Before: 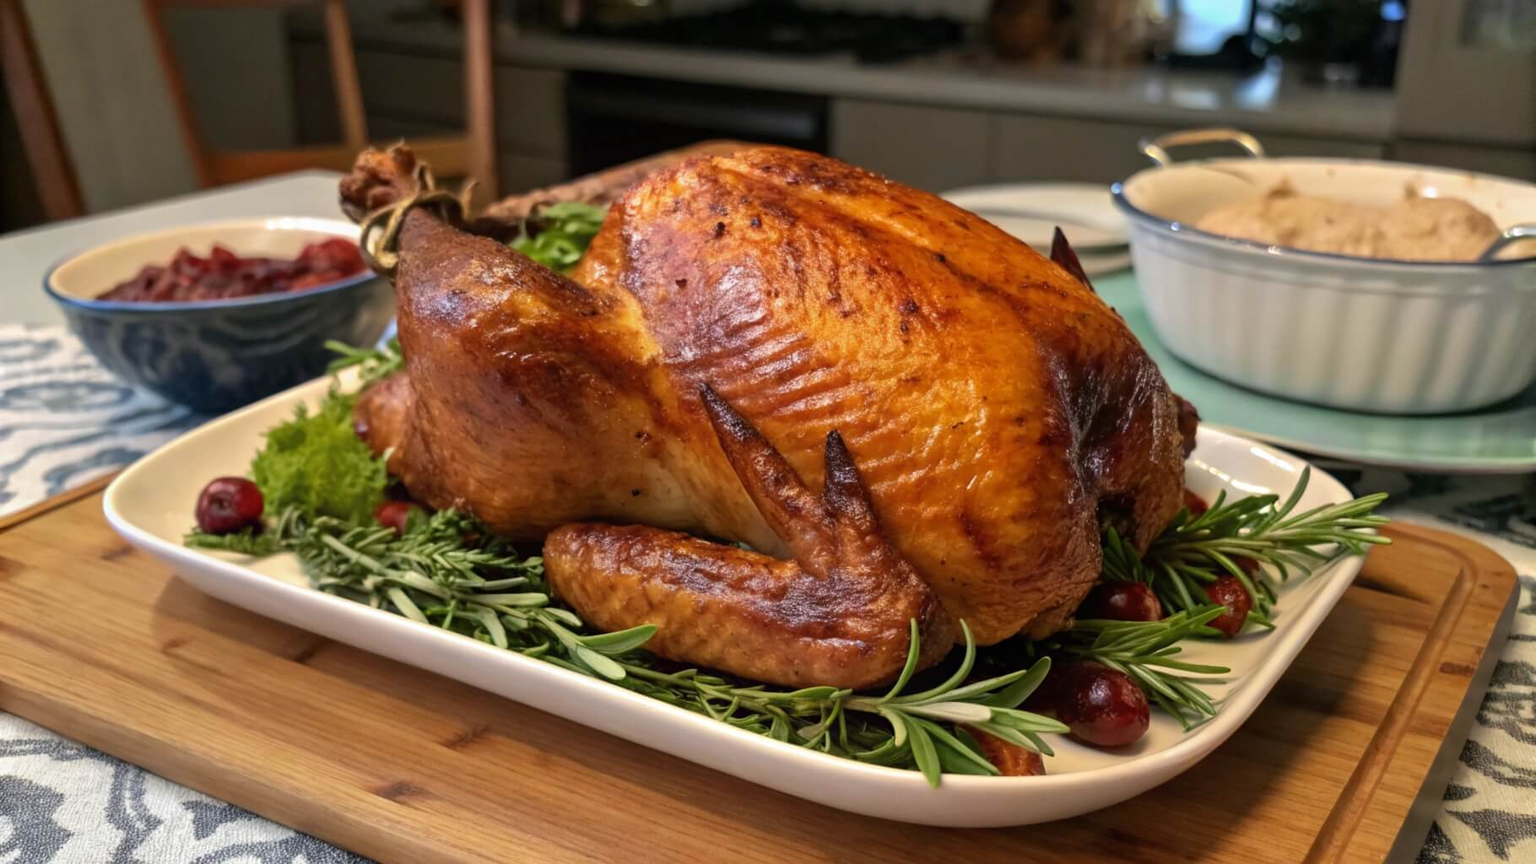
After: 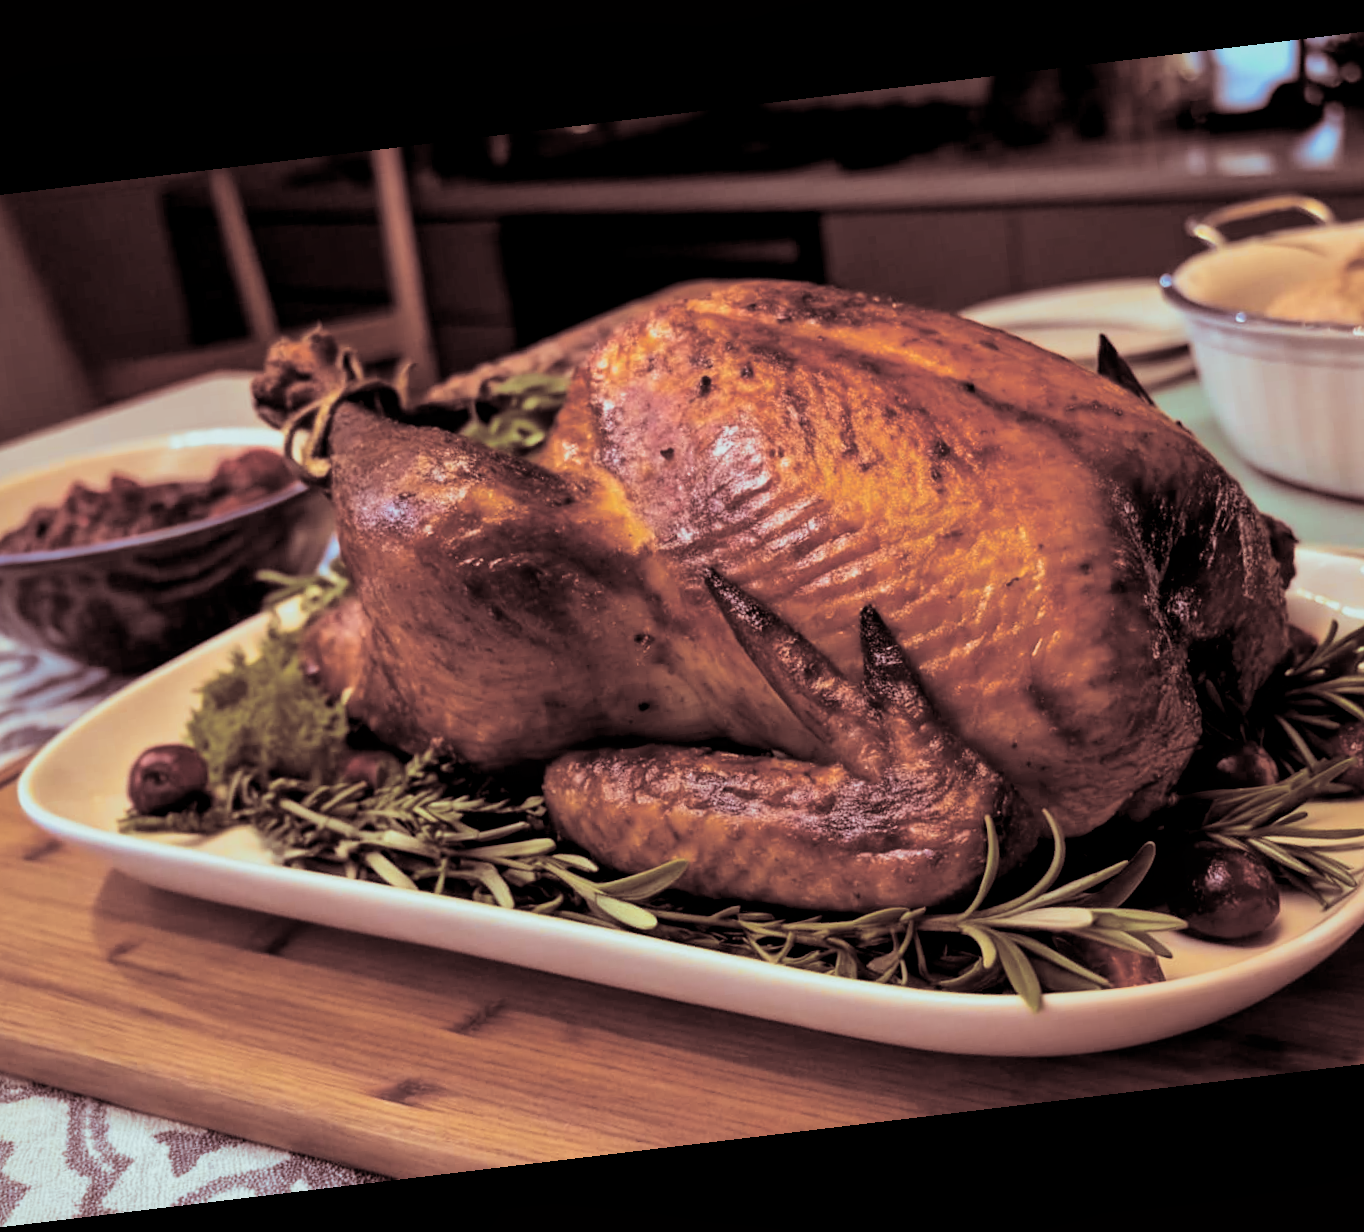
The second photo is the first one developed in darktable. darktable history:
crop and rotate: left 9.061%, right 20.142%
split-toning: shadows › saturation 0.3, highlights › hue 180°, highlights › saturation 0.3, compress 0%
rotate and perspective: rotation -6.83°, automatic cropping off
filmic rgb: black relative exposure -7.65 EV, white relative exposure 4.56 EV, hardness 3.61, contrast 1.05
local contrast: mode bilateral grid, contrast 20, coarseness 50, detail 132%, midtone range 0.2
color balance: lift [1, 1.001, 0.999, 1.001], gamma [1, 1.004, 1.007, 0.993], gain [1, 0.991, 0.987, 1.013], contrast 7.5%, contrast fulcrum 10%, output saturation 115%
